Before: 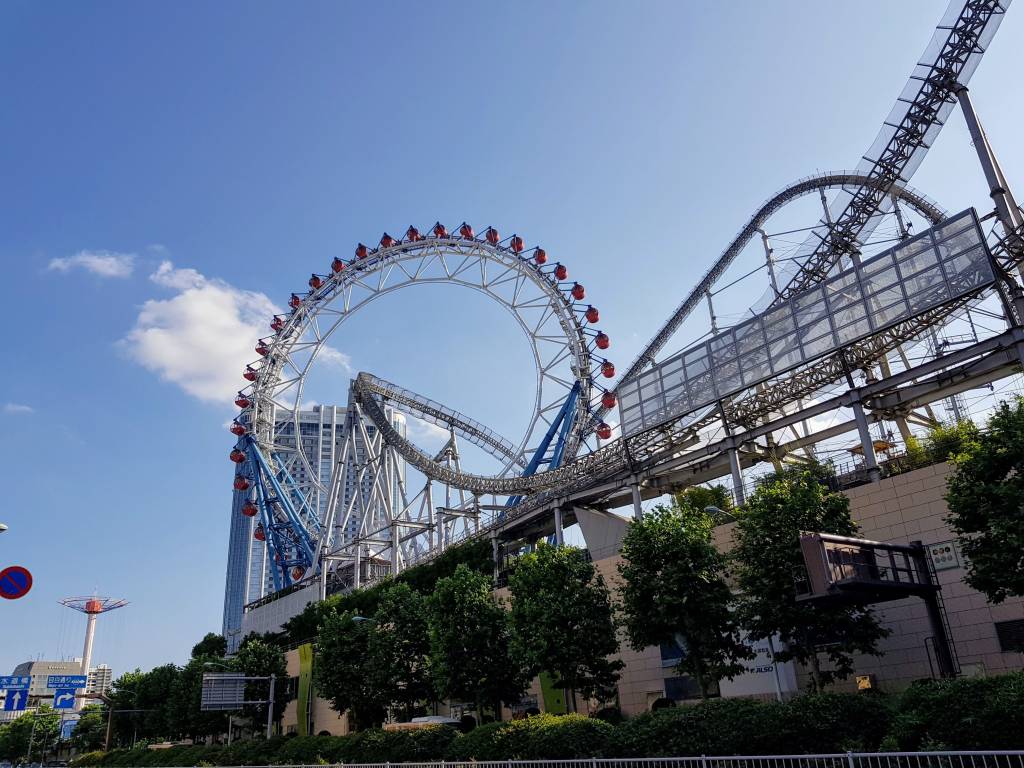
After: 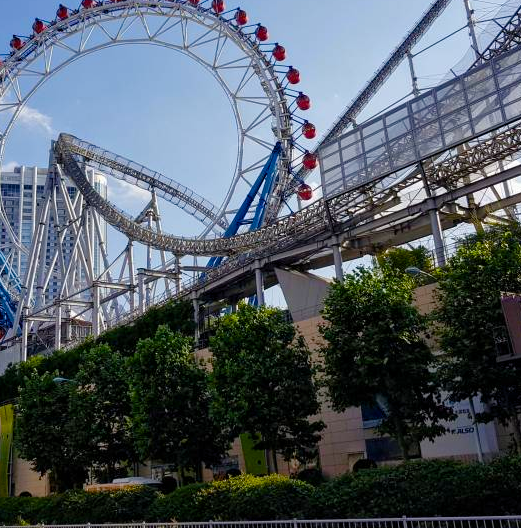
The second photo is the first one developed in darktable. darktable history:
crop and rotate: left 29.237%, top 31.152%, right 19.807%
color balance rgb: perceptual saturation grading › global saturation 20%, perceptual saturation grading › highlights -25%, perceptual saturation grading › shadows 50%
